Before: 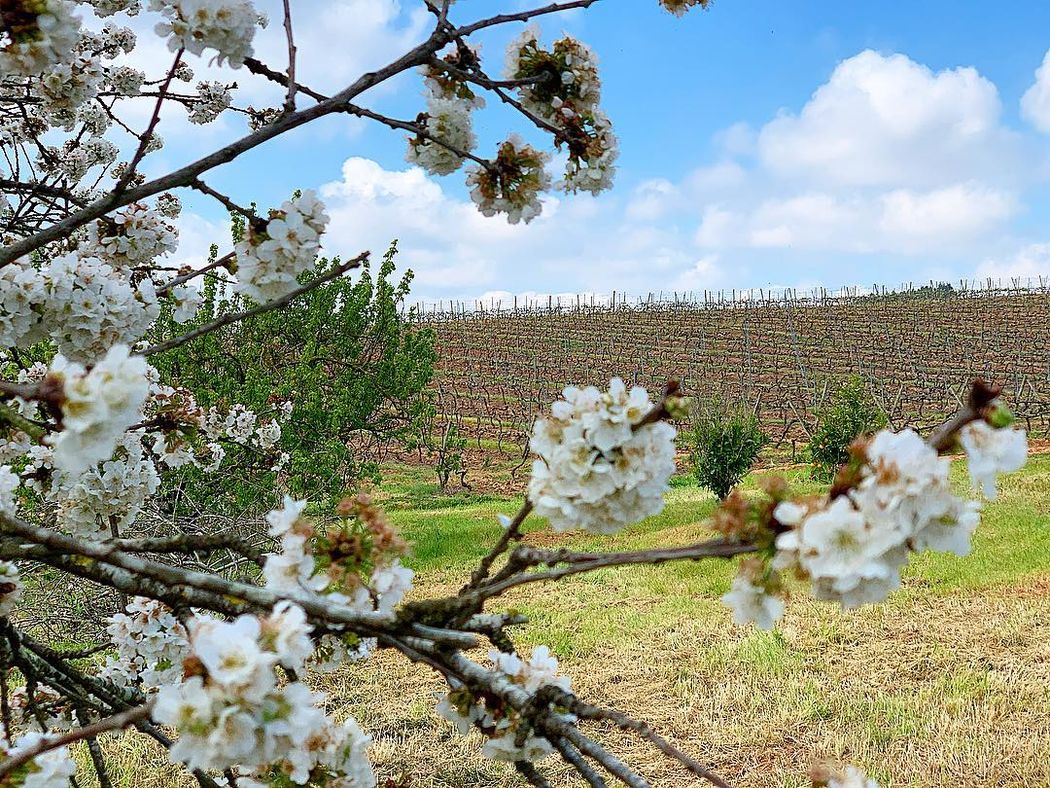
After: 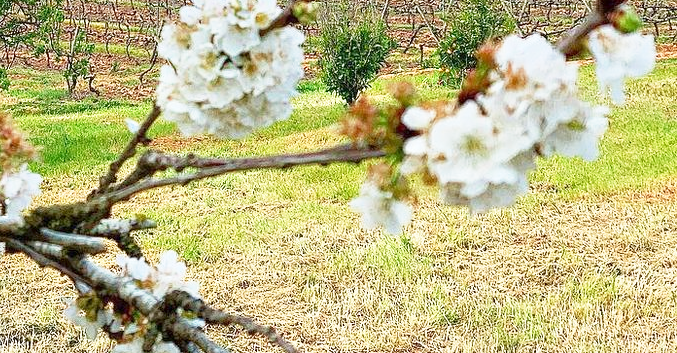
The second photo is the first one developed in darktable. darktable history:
base curve: curves: ch0 [(0, 0) (0.579, 0.807) (1, 1)], preserve colors none
tone equalizer: -8 EV 1 EV, -7 EV 1 EV, -6 EV 1 EV, -5 EV 1 EV, -4 EV 1 EV, -3 EV 0.75 EV, -2 EV 0.5 EV, -1 EV 0.25 EV
crop and rotate: left 35.509%, top 50.238%, bottom 4.934%
